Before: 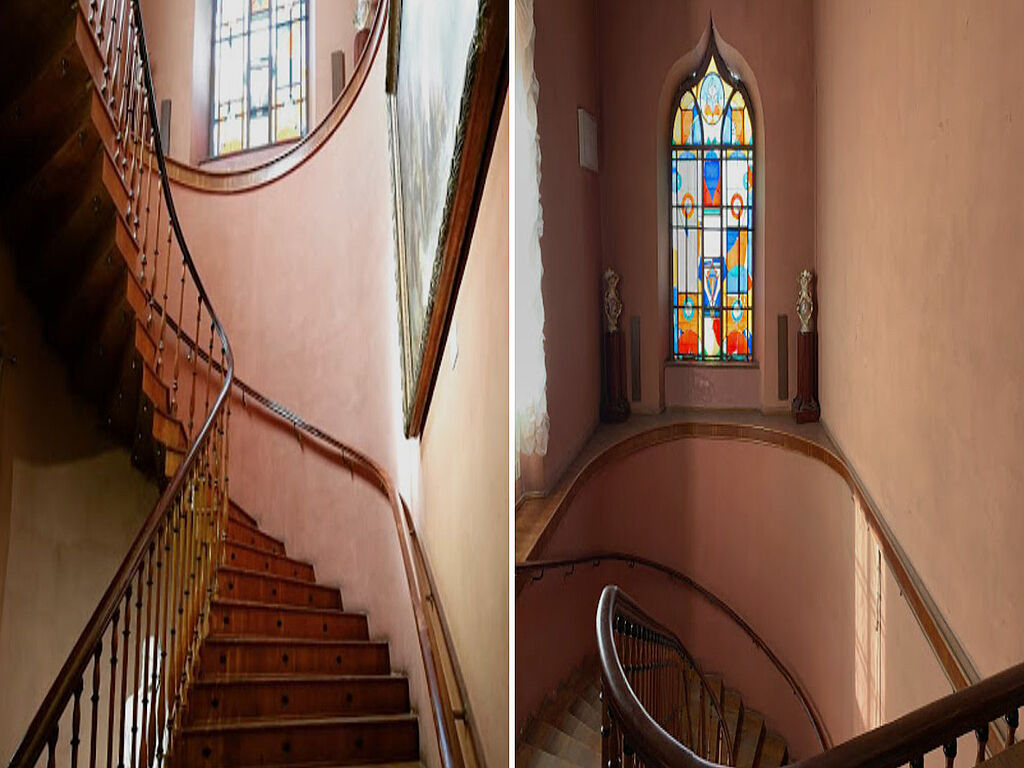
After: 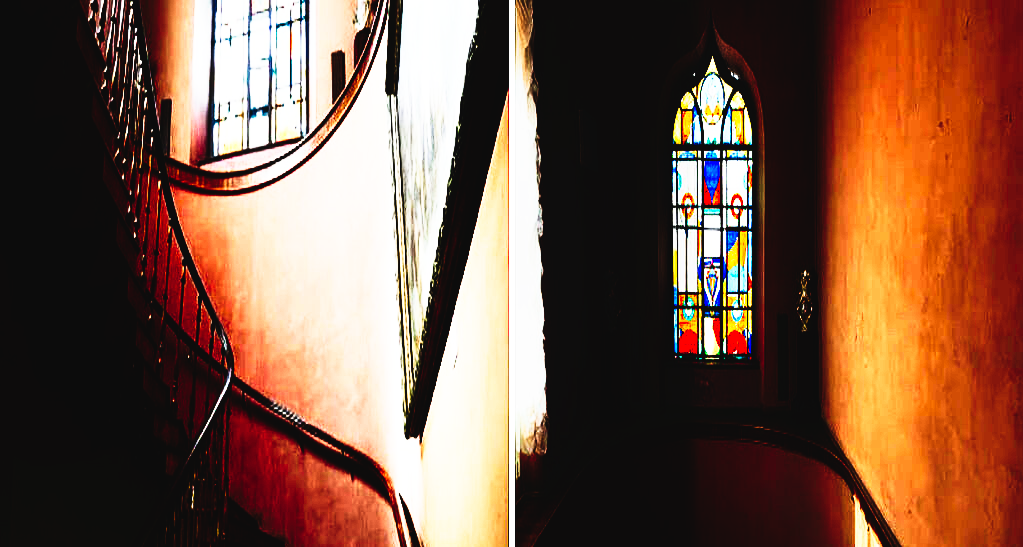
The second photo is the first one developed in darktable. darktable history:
tone curve: curves: ch0 [(0, 0) (0.003, 0.002) (0.011, 0.005) (0.025, 0.011) (0.044, 0.017) (0.069, 0.021) (0.1, 0.027) (0.136, 0.035) (0.177, 0.05) (0.224, 0.076) (0.277, 0.126) (0.335, 0.212) (0.399, 0.333) (0.468, 0.473) (0.543, 0.627) (0.623, 0.784) (0.709, 0.9) (0.801, 0.963) (0.898, 0.988) (1, 1)], preserve colors none
base curve: curves: ch0 [(0, 0.036) (0.083, 0.04) (0.804, 1)], preserve colors none
crop: right 0%, bottom 28.667%
contrast brightness saturation: contrast 0.288
